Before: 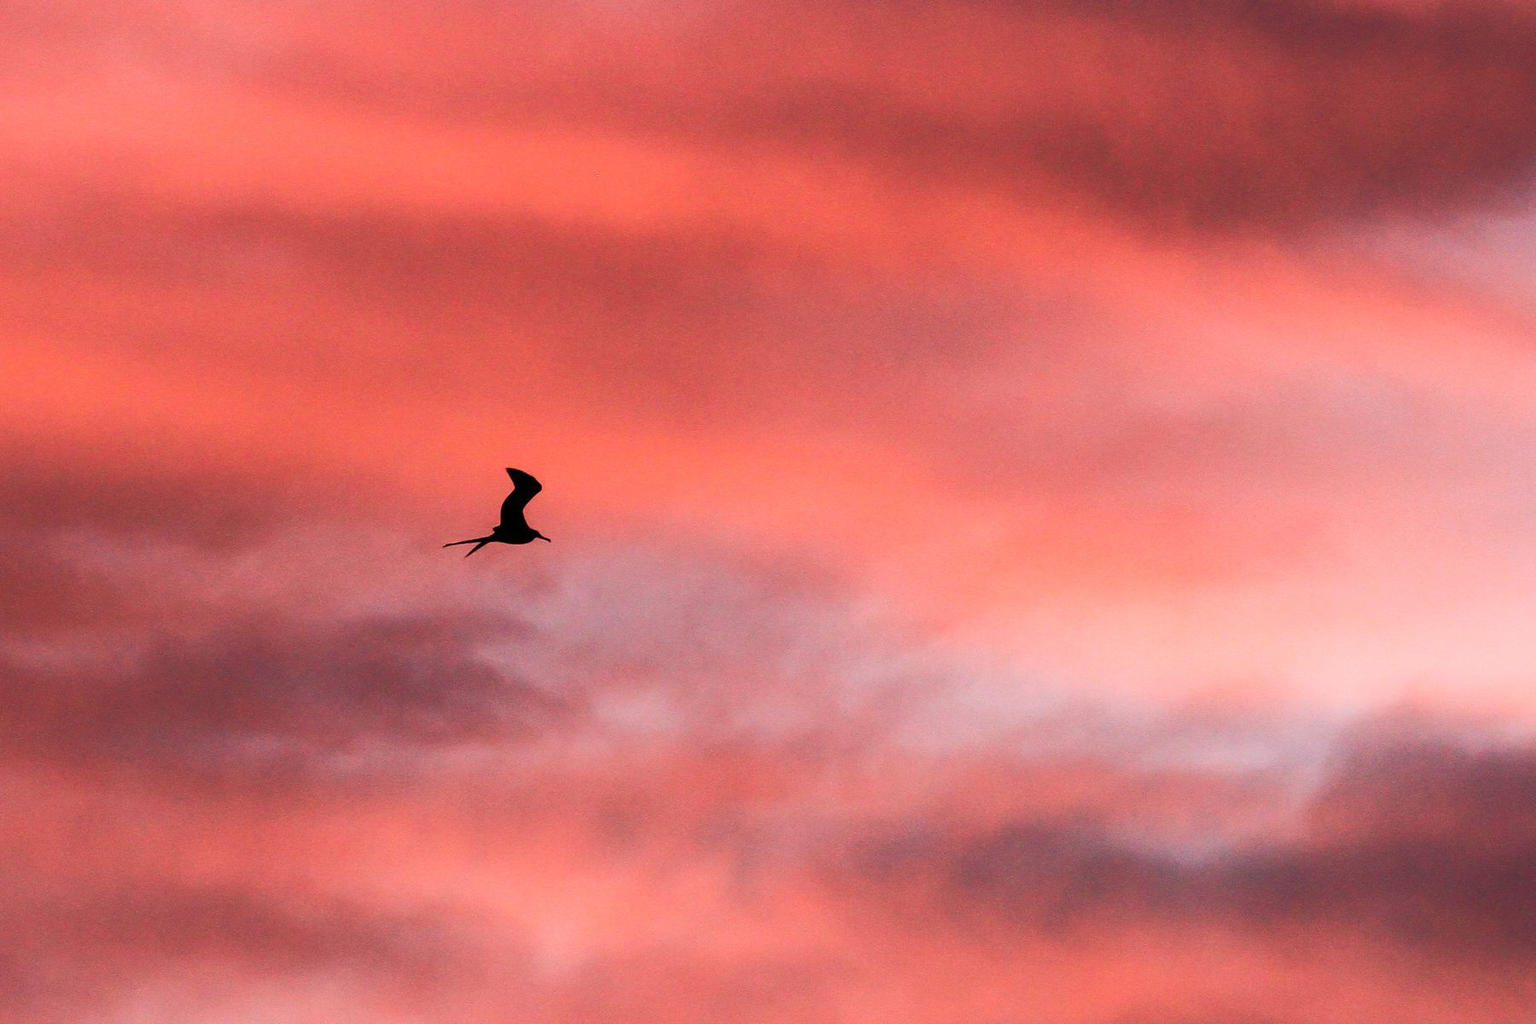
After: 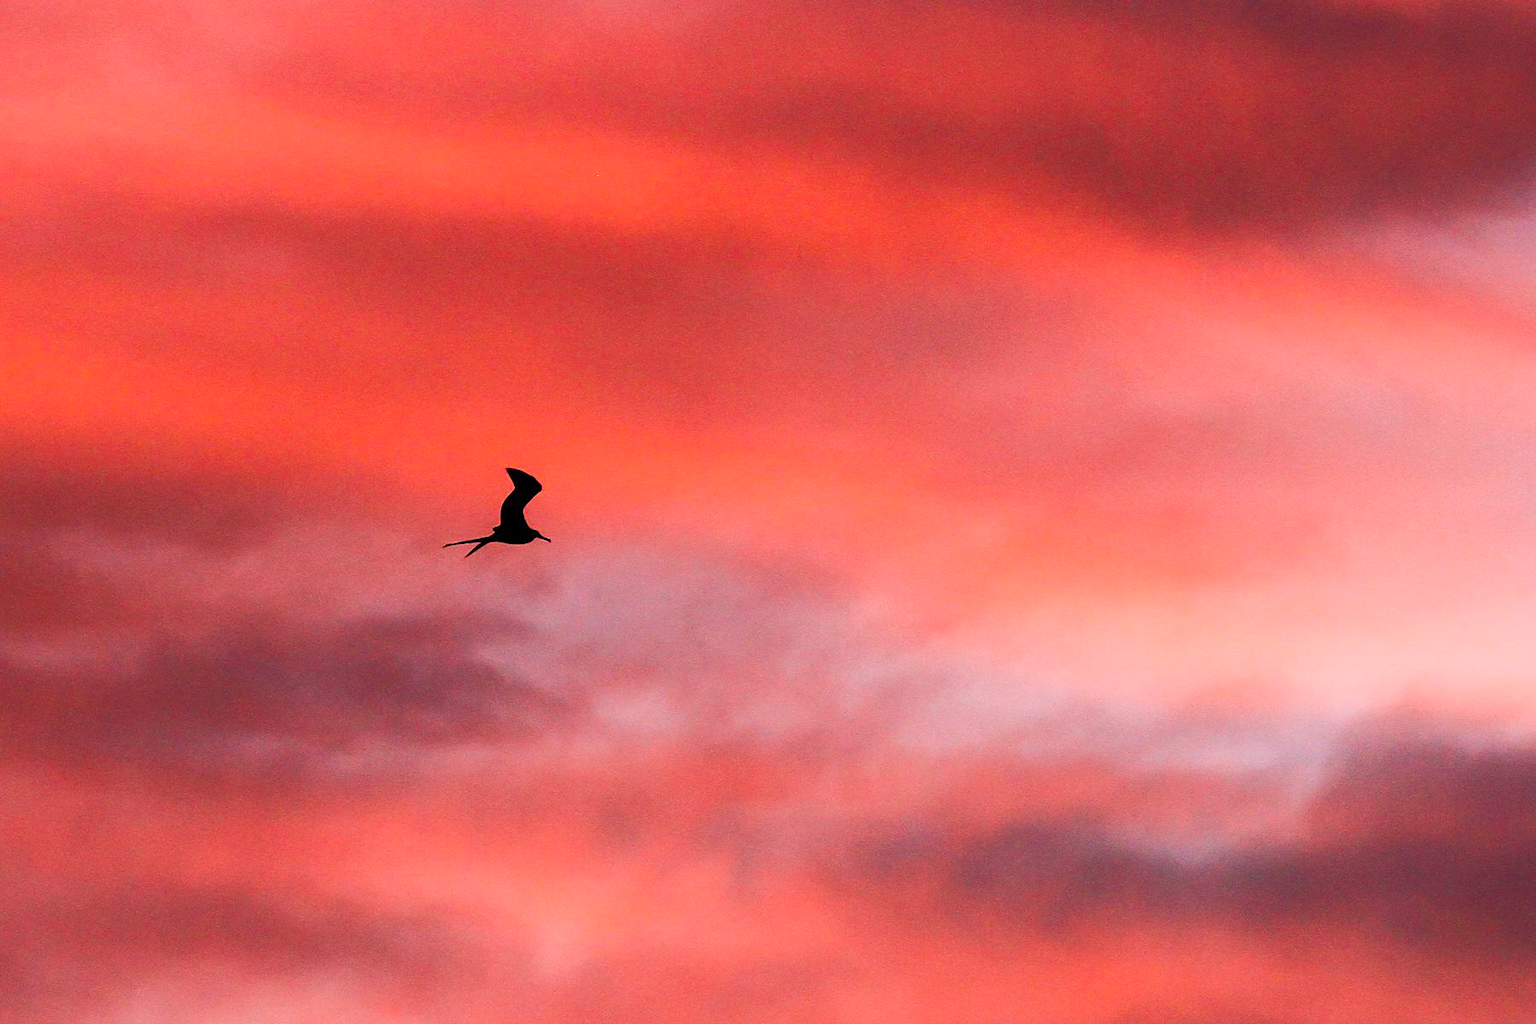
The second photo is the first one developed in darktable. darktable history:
sharpen: amount 0.201
tone equalizer: on, module defaults
color balance rgb: perceptual saturation grading › global saturation 25.317%
